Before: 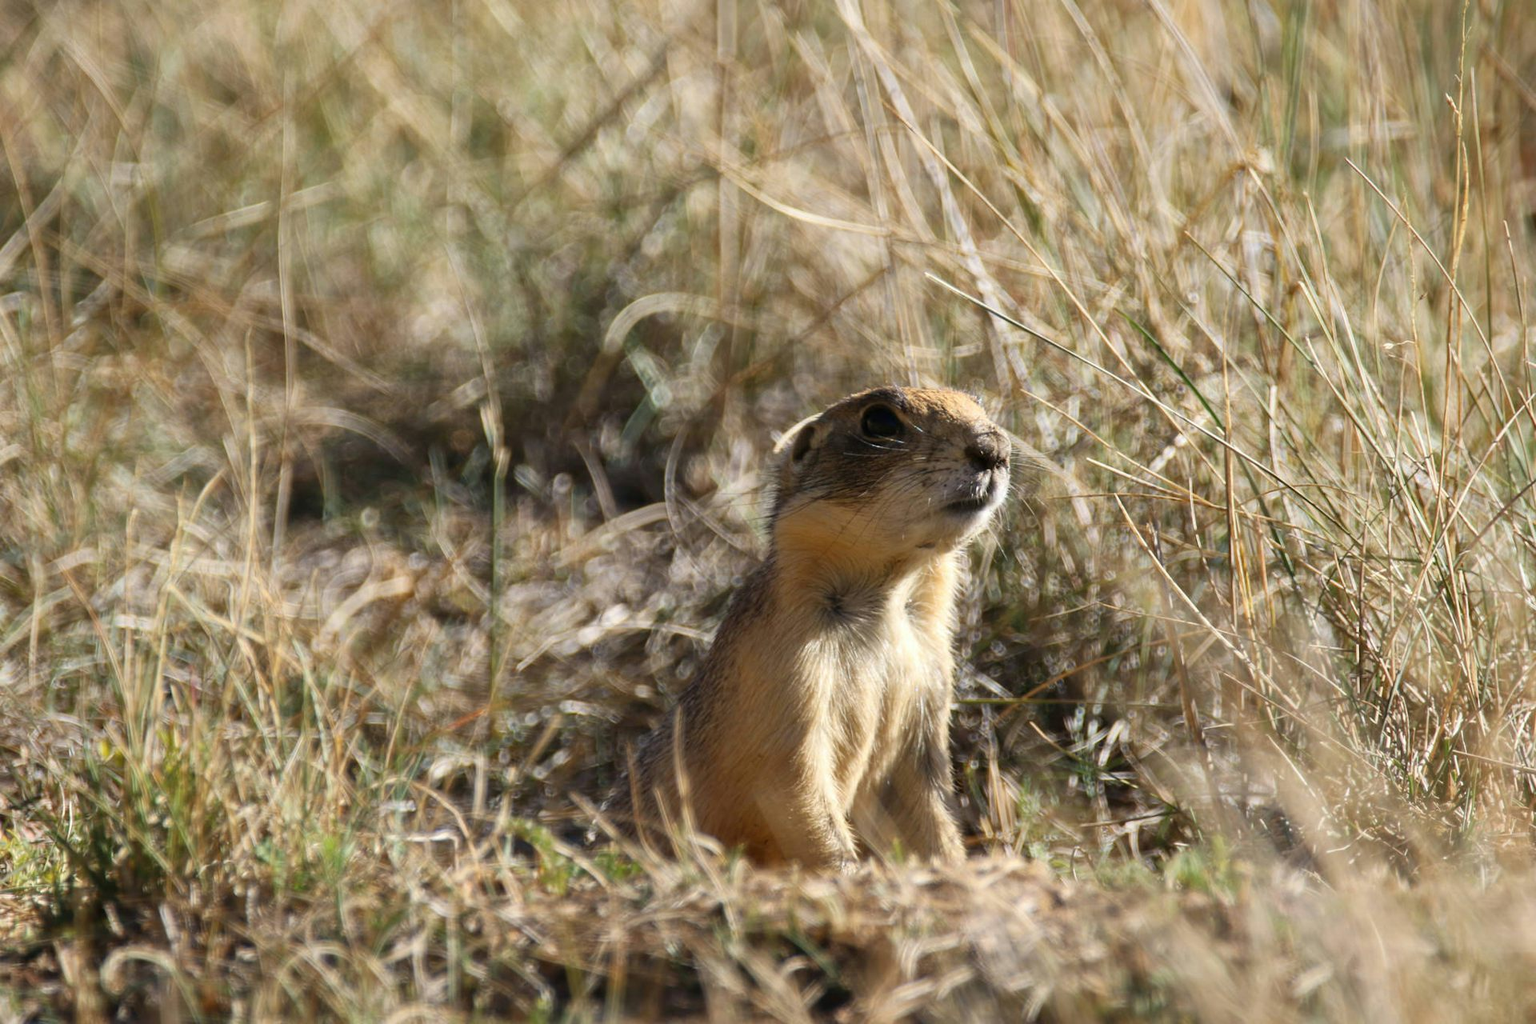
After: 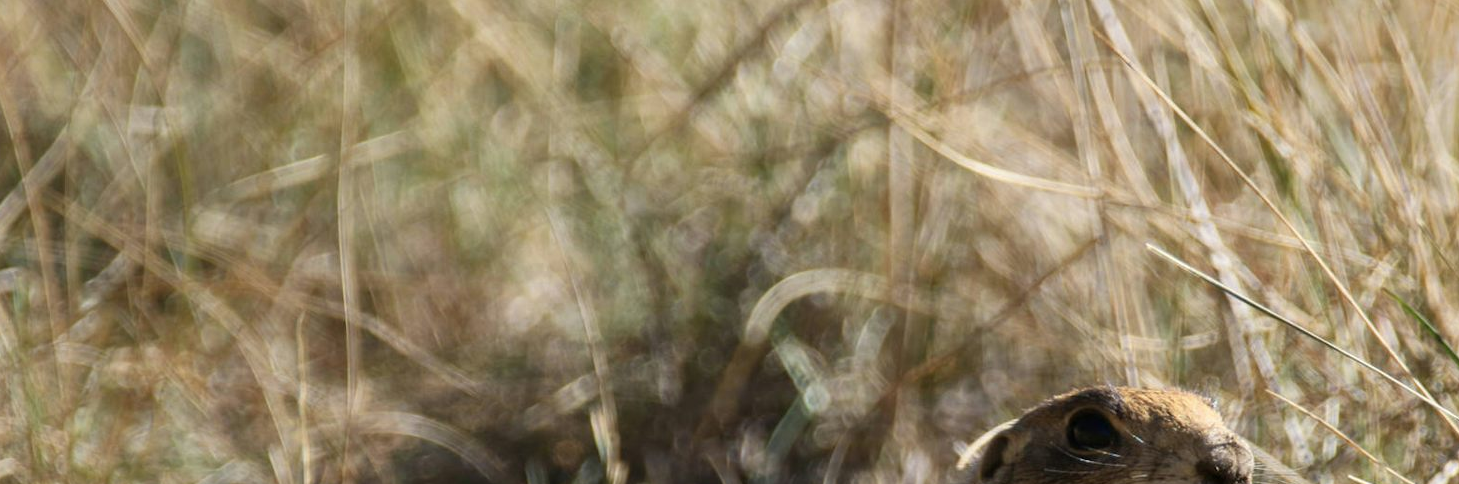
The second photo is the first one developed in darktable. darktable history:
crop: left 0.571%, top 7.635%, right 23.394%, bottom 54.493%
color zones: curves: ch0 [(0.068, 0.464) (0.25, 0.5) (0.48, 0.508) (0.75, 0.536) (0.886, 0.476) (0.967, 0.456)]; ch1 [(0.066, 0.456) (0.25, 0.5) (0.616, 0.508) (0.746, 0.56) (0.934, 0.444)]
